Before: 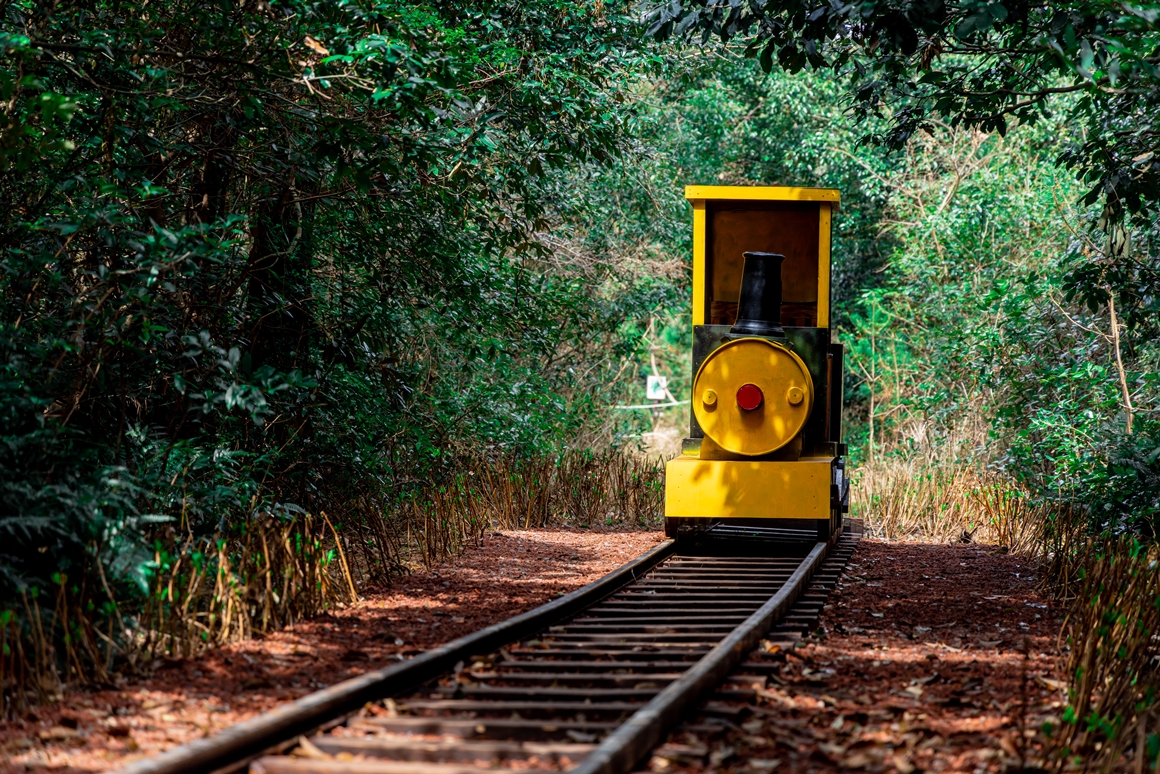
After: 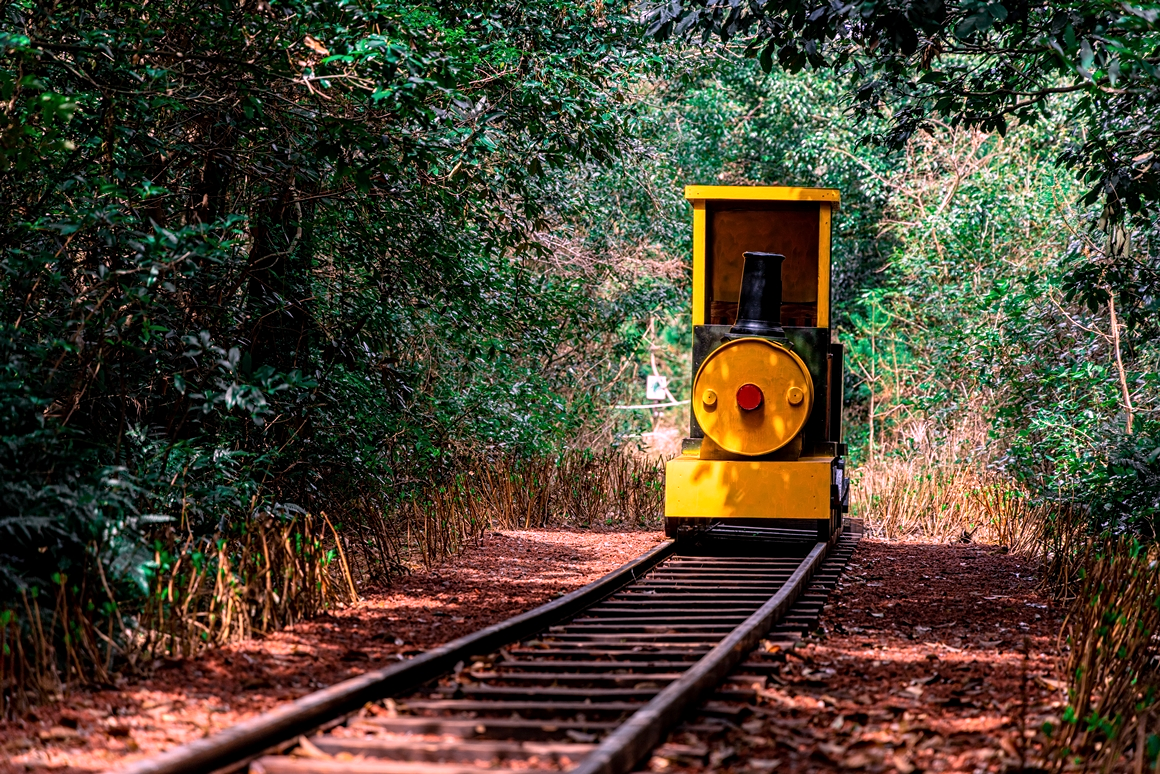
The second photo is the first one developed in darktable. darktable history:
white balance: red 1.188, blue 1.11
contrast equalizer: y [[0.5, 0.5, 0.5, 0.512, 0.552, 0.62], [0.5 ×6], [0.5 ×4, 0.504, 0.553], [0 ×6], [0 ×6]]
